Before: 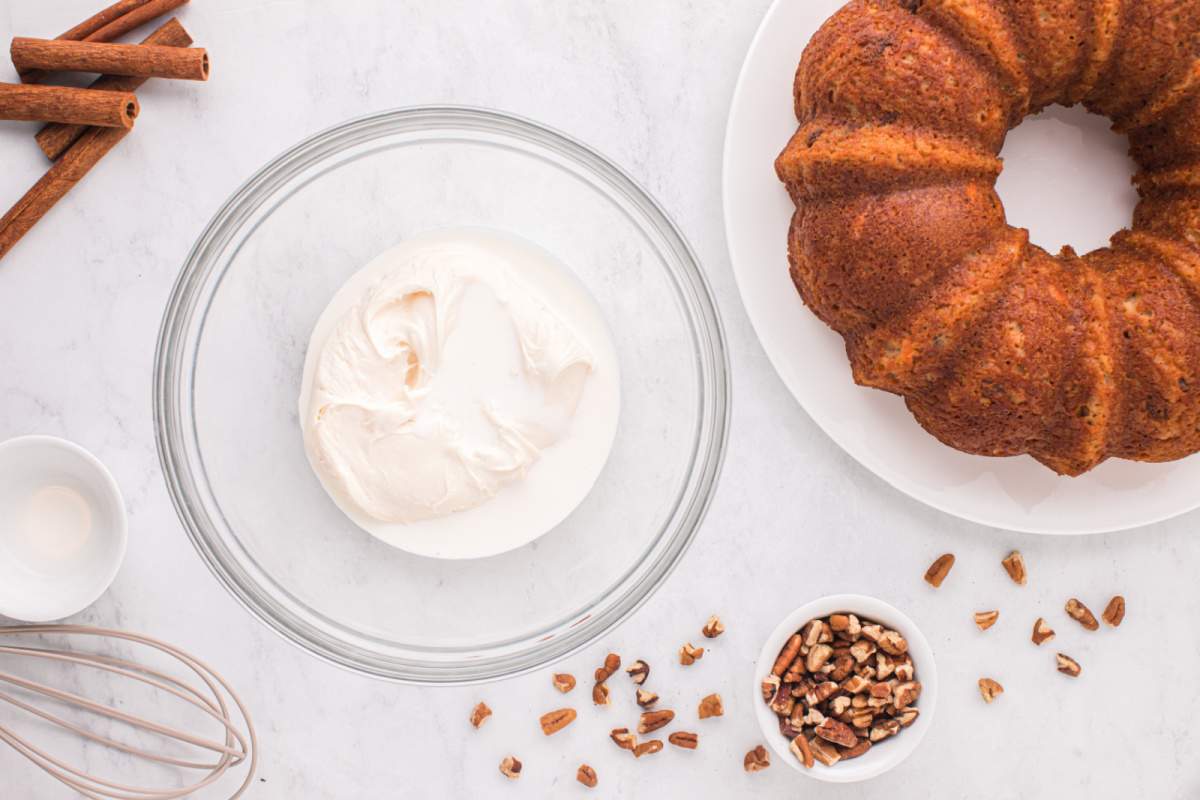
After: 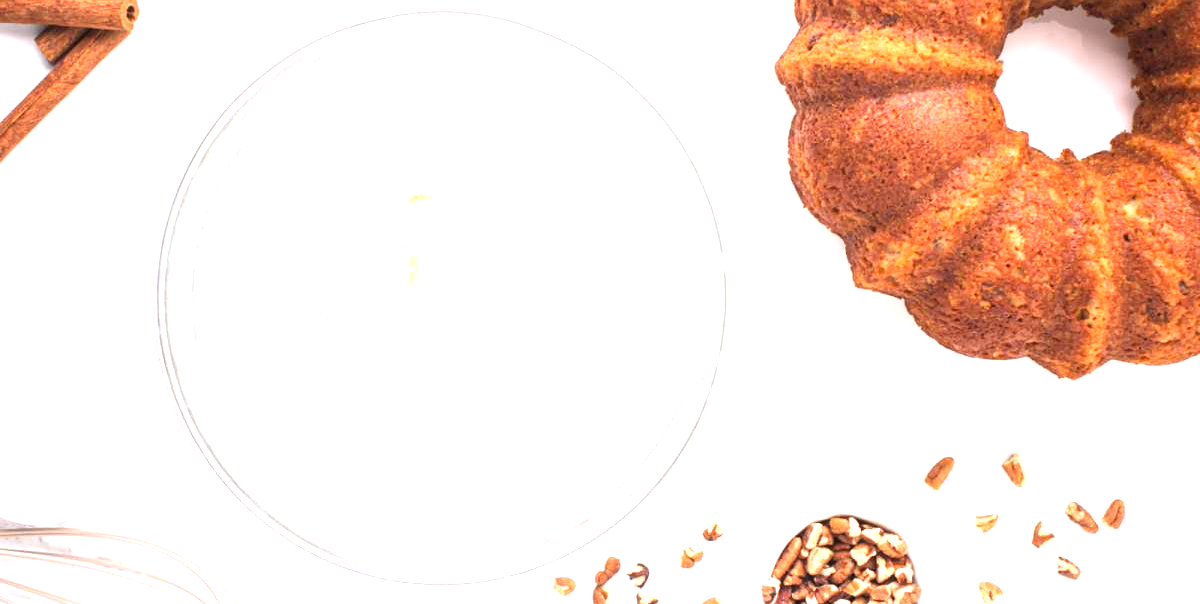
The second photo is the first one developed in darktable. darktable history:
crop and rotate: top 12.213%, bottom 12.198%
exposure: black level correction 0, exposure 1.385 EV, compensate highlight preservation false
